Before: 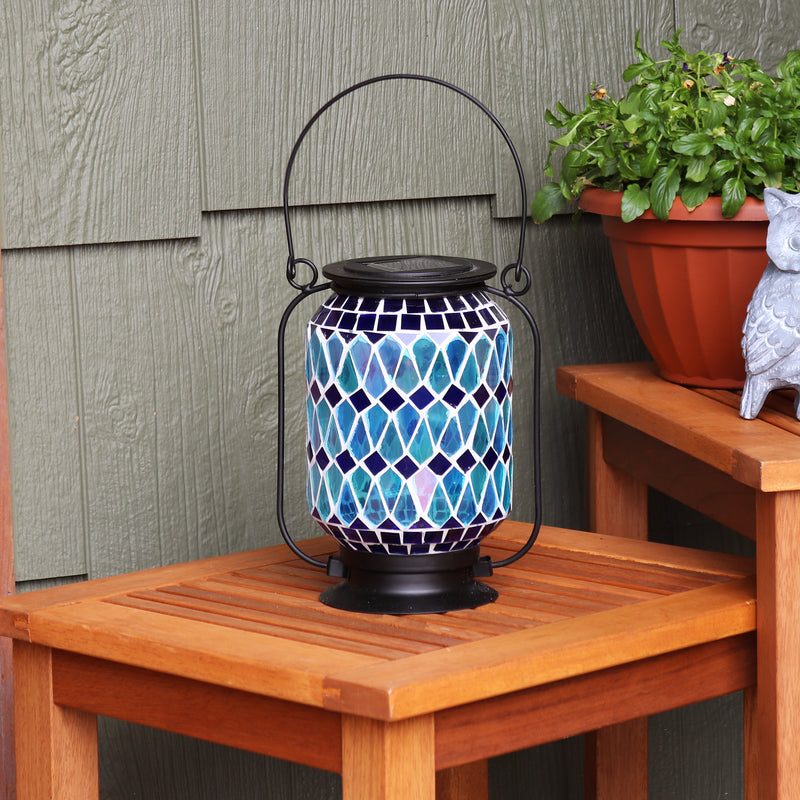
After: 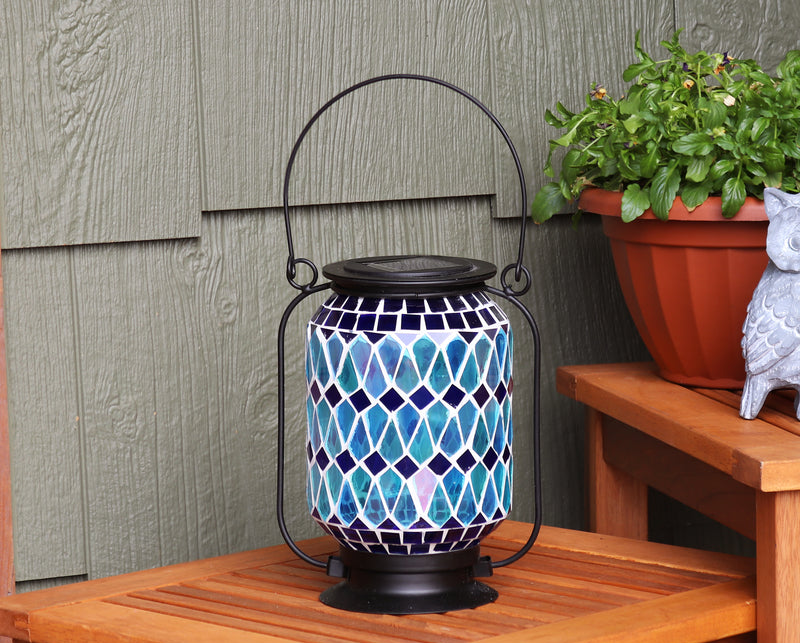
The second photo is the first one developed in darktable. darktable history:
crop: bottom 19.576%
